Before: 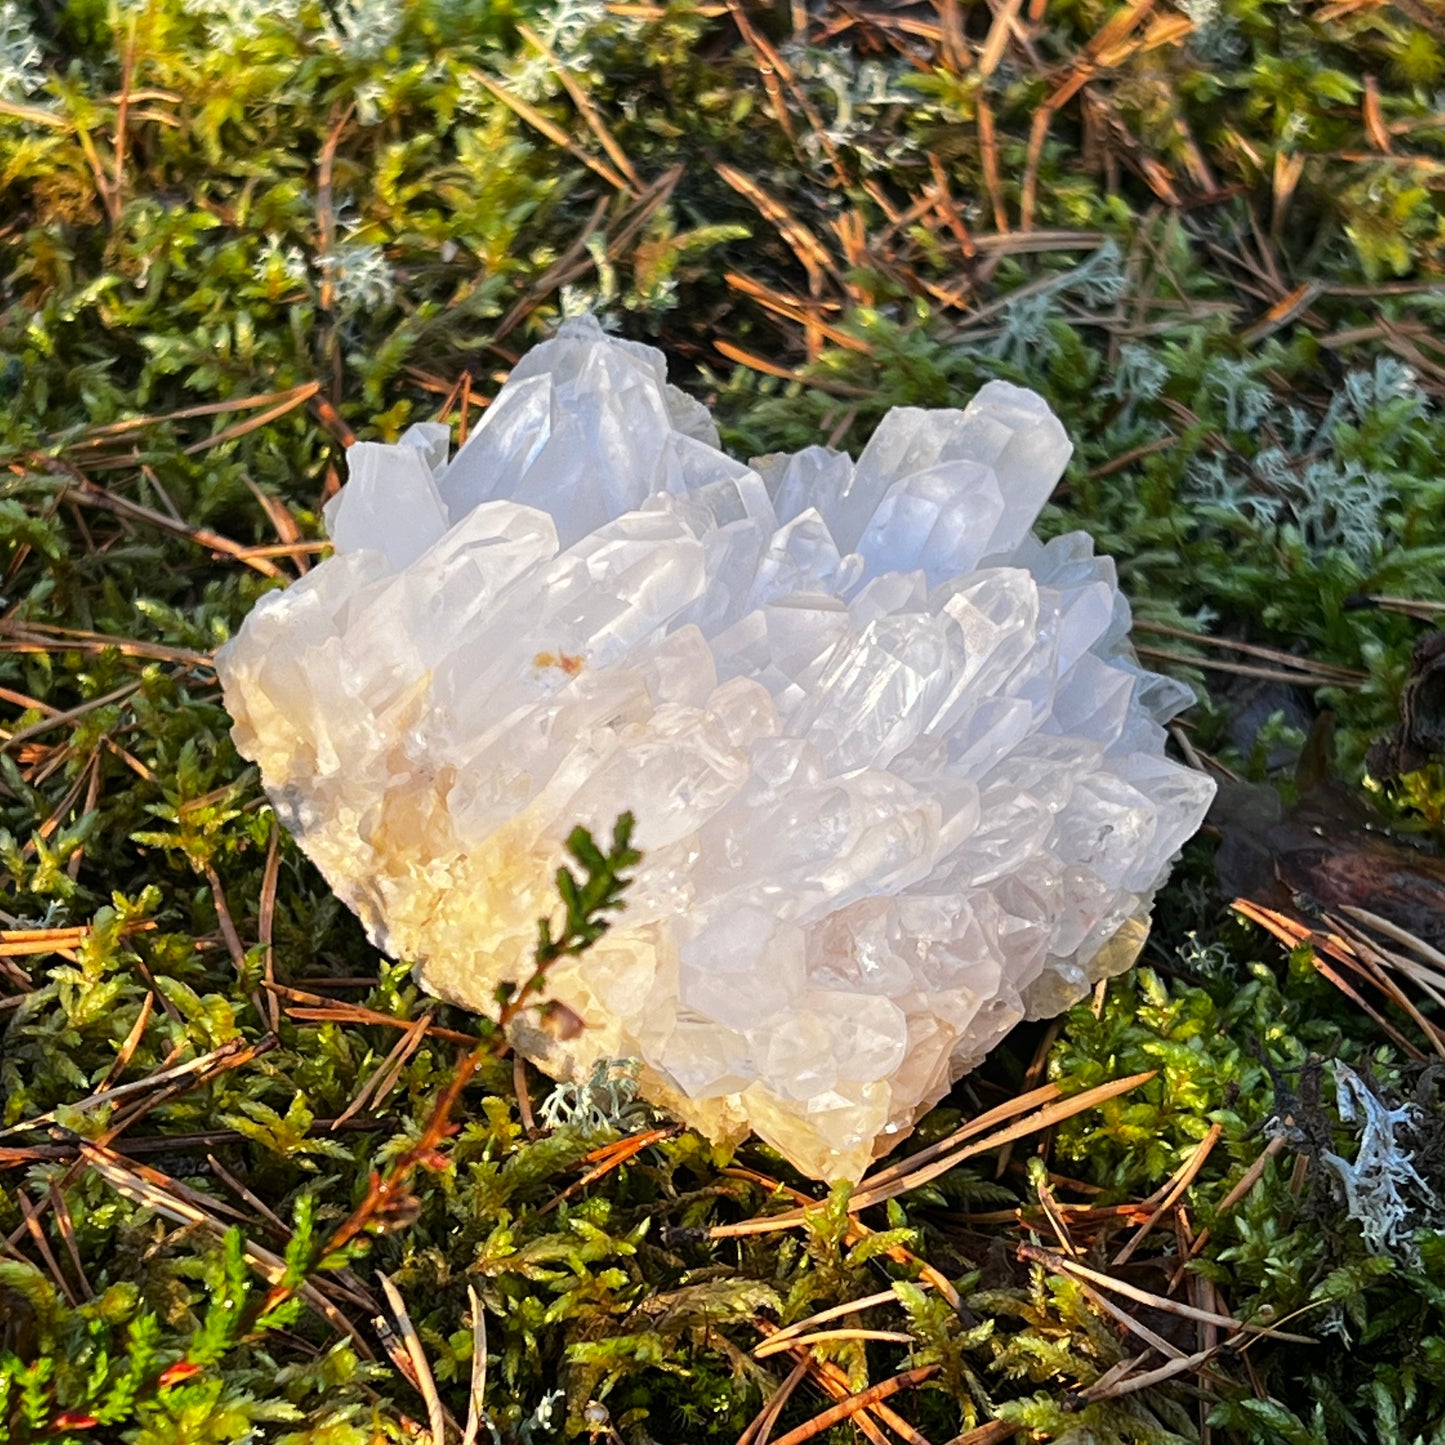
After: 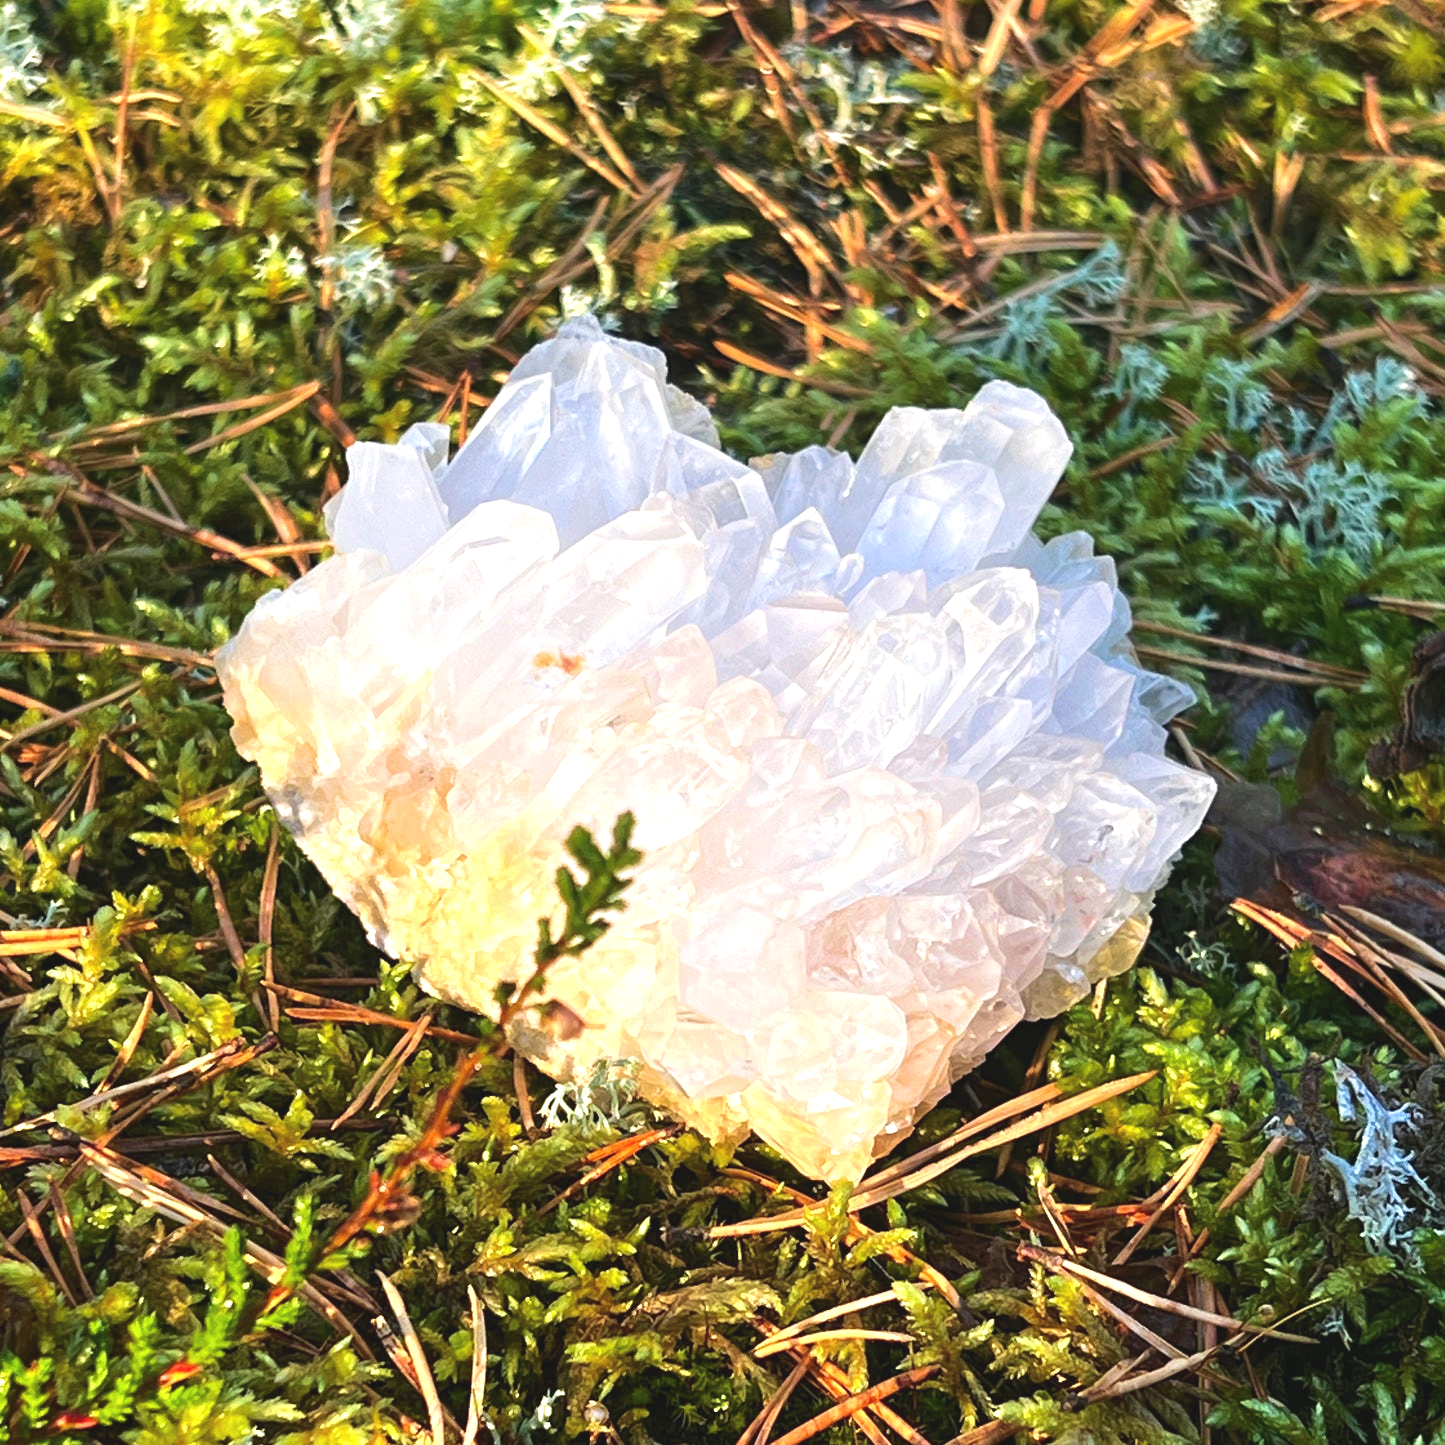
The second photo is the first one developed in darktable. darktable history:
exposure: black level correction -0.005, exposure 0.617 EV, compensate highlight preservation false
velvia: strength 45.19%
contrast equalizer: octaves 7, y [[0.5 ×6], [0.5 ×6], [0.5 ×6], [0, 0.033, 0.067, 0.1, 0.133, 0.167], [0, 0.05, 0.1, 0.15, 0.2, 0.25]], mix -0.186
